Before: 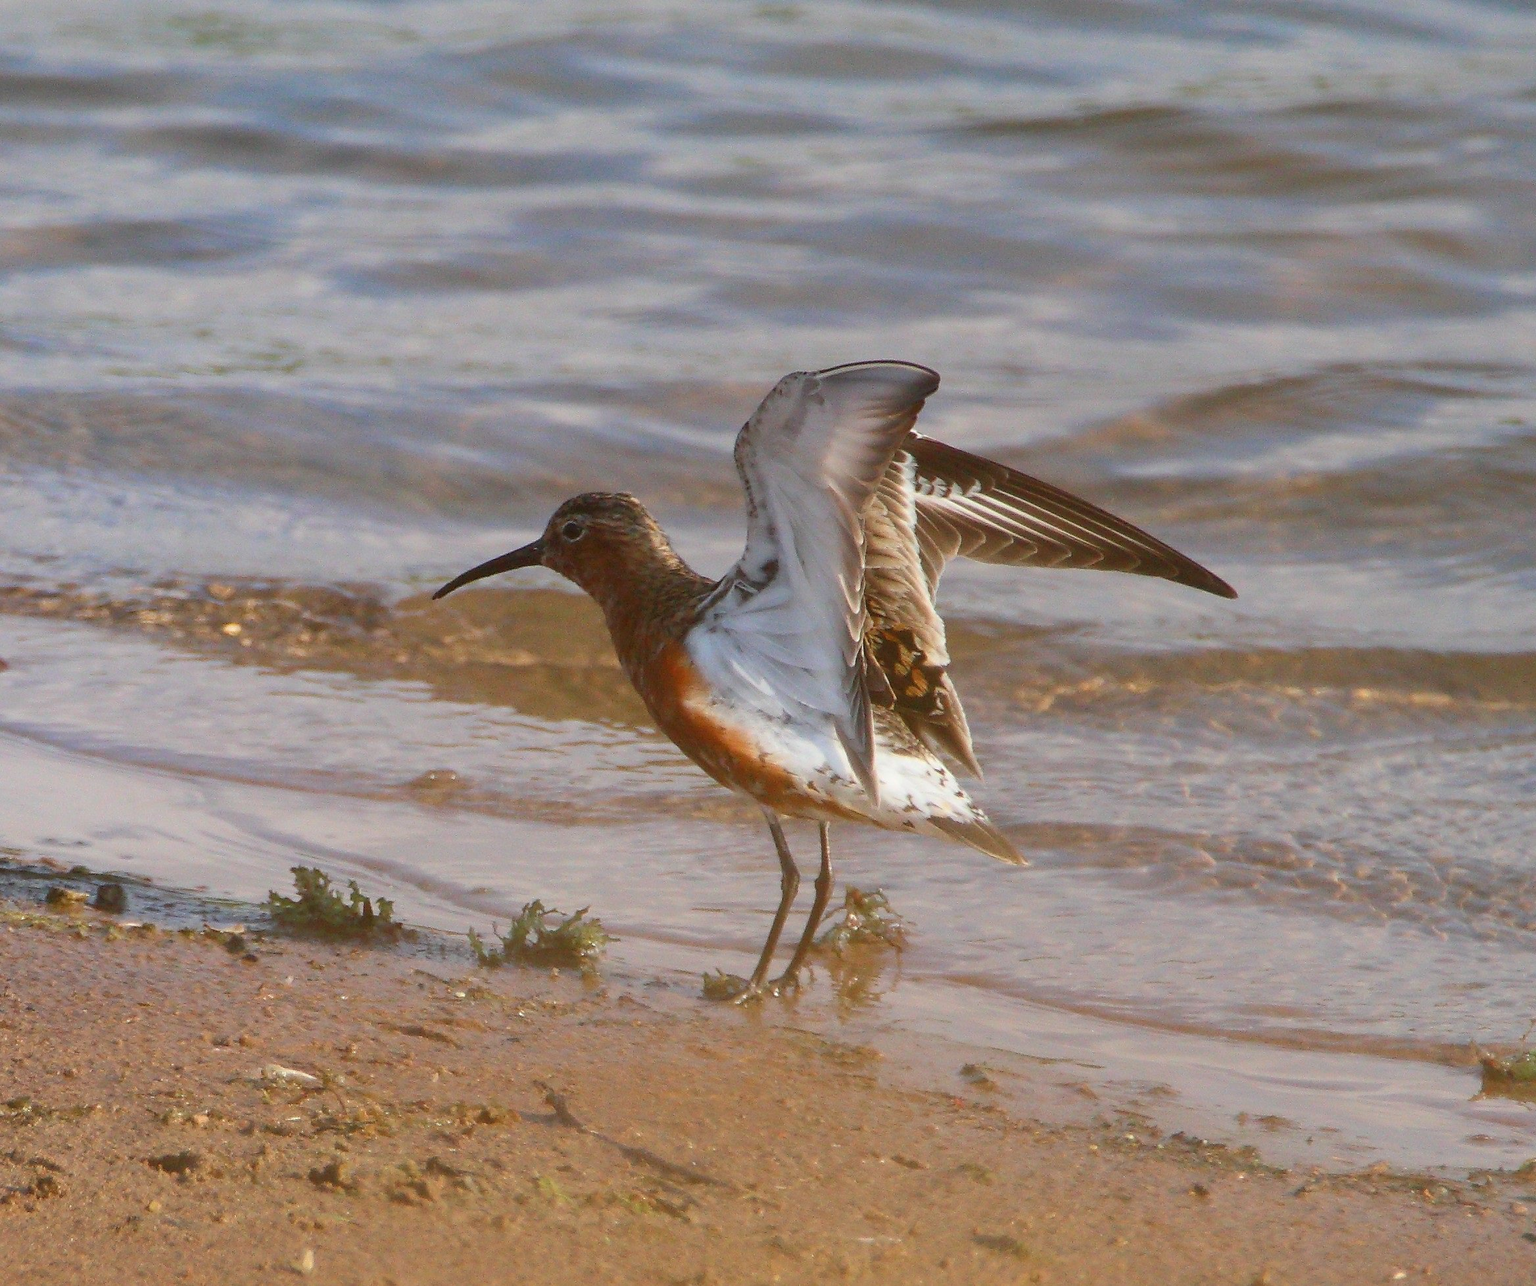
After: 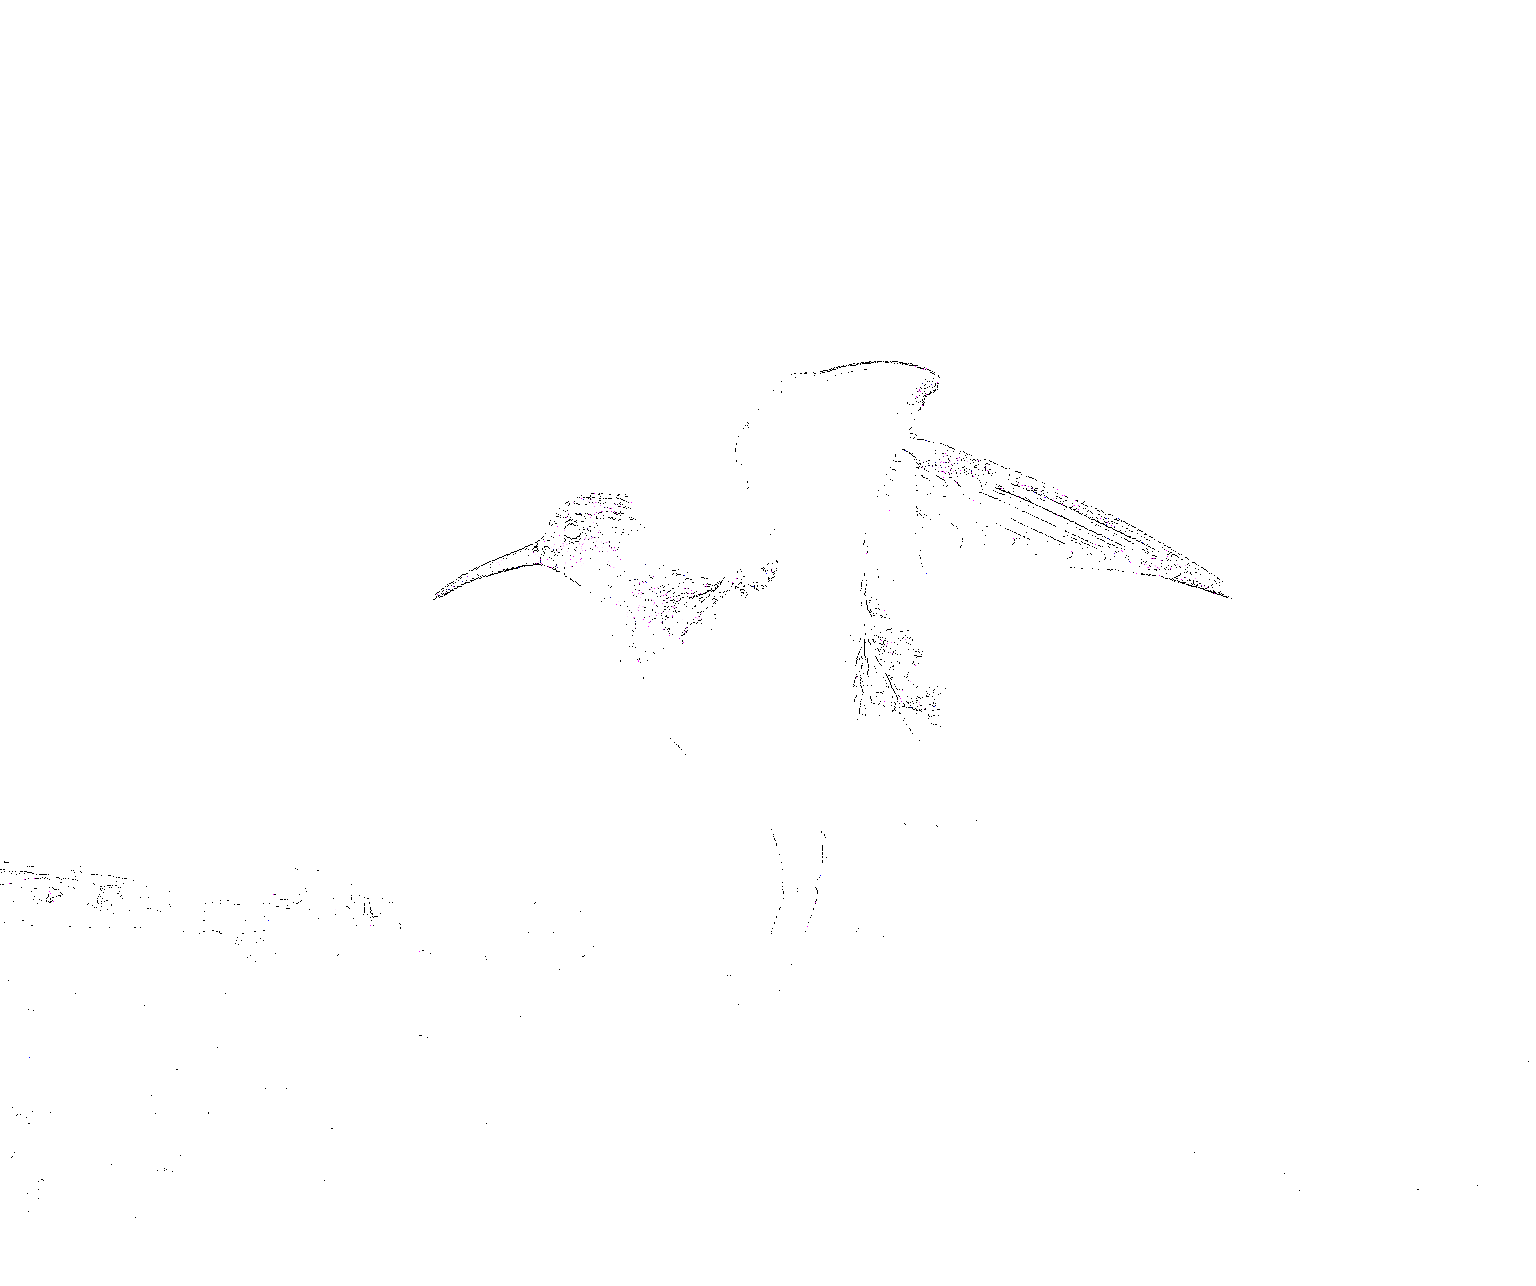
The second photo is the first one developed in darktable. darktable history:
local contrast: highlights 100%, shadows 100%, detail 120%, midtone range 0.2
shadows and highlights: shadows -90, highlights 90, soften with gaussian
colorize: hue 331.2°, saturation 75%, source mix 30.28%, lightness 70.52%, version 1
white balance: red 8, blue 8
